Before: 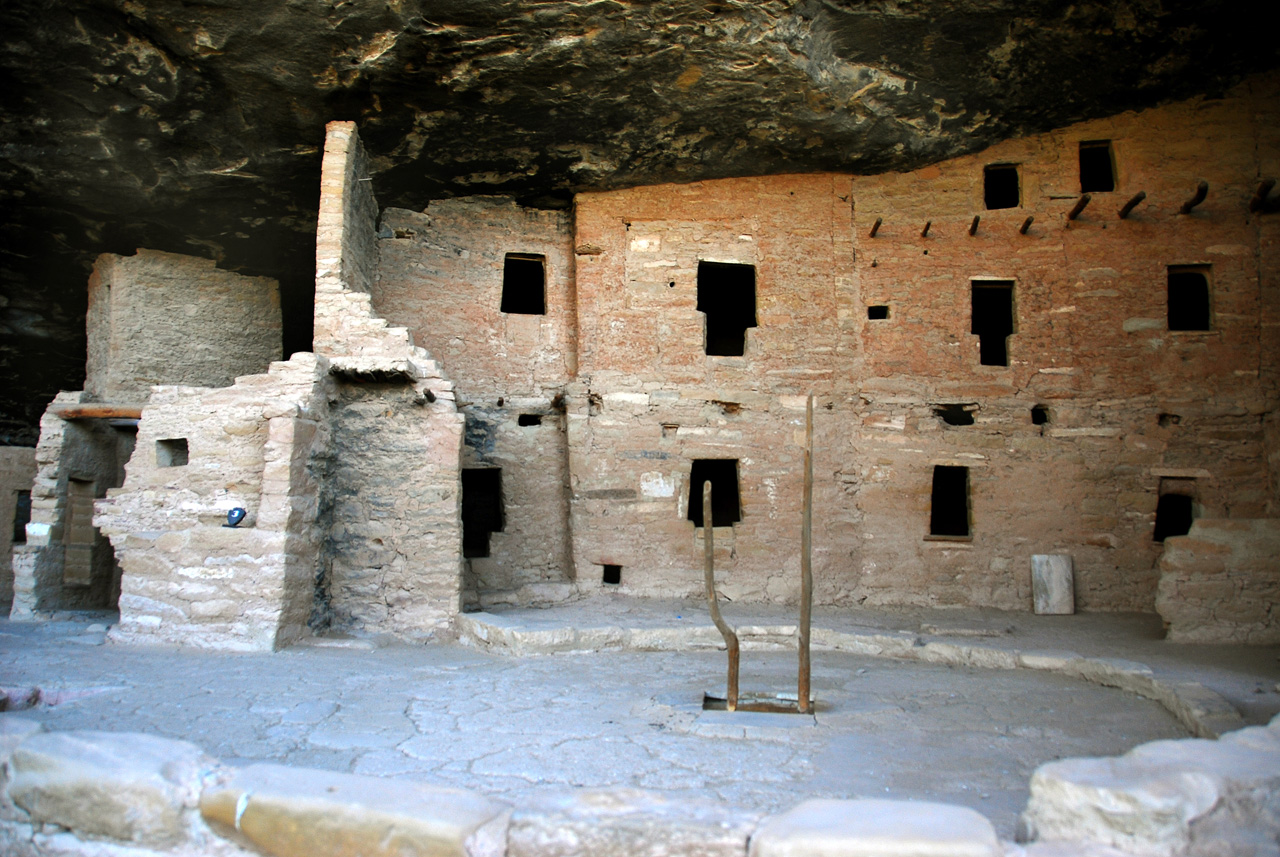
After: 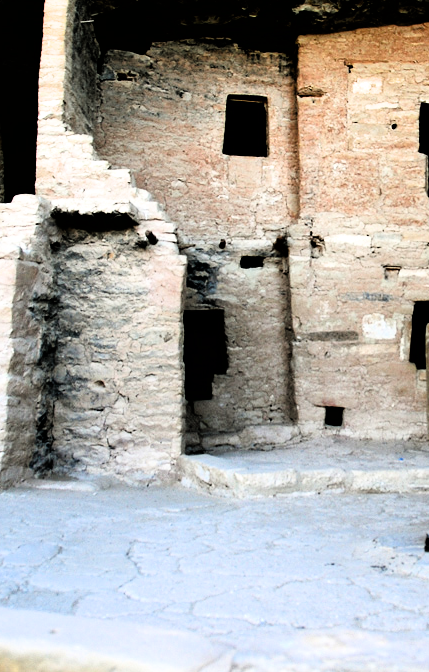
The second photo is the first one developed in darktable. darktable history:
crop and rotate: left 21.77%, top 18.528%, right 44.676%, bottom 2.997%
filmic rgb: black relative exposure -3.75 EV, white relative exposure 2.4 EV, dynamic range scaling -50%, hardness 3.42, latitude 30%, contrast 1.8
